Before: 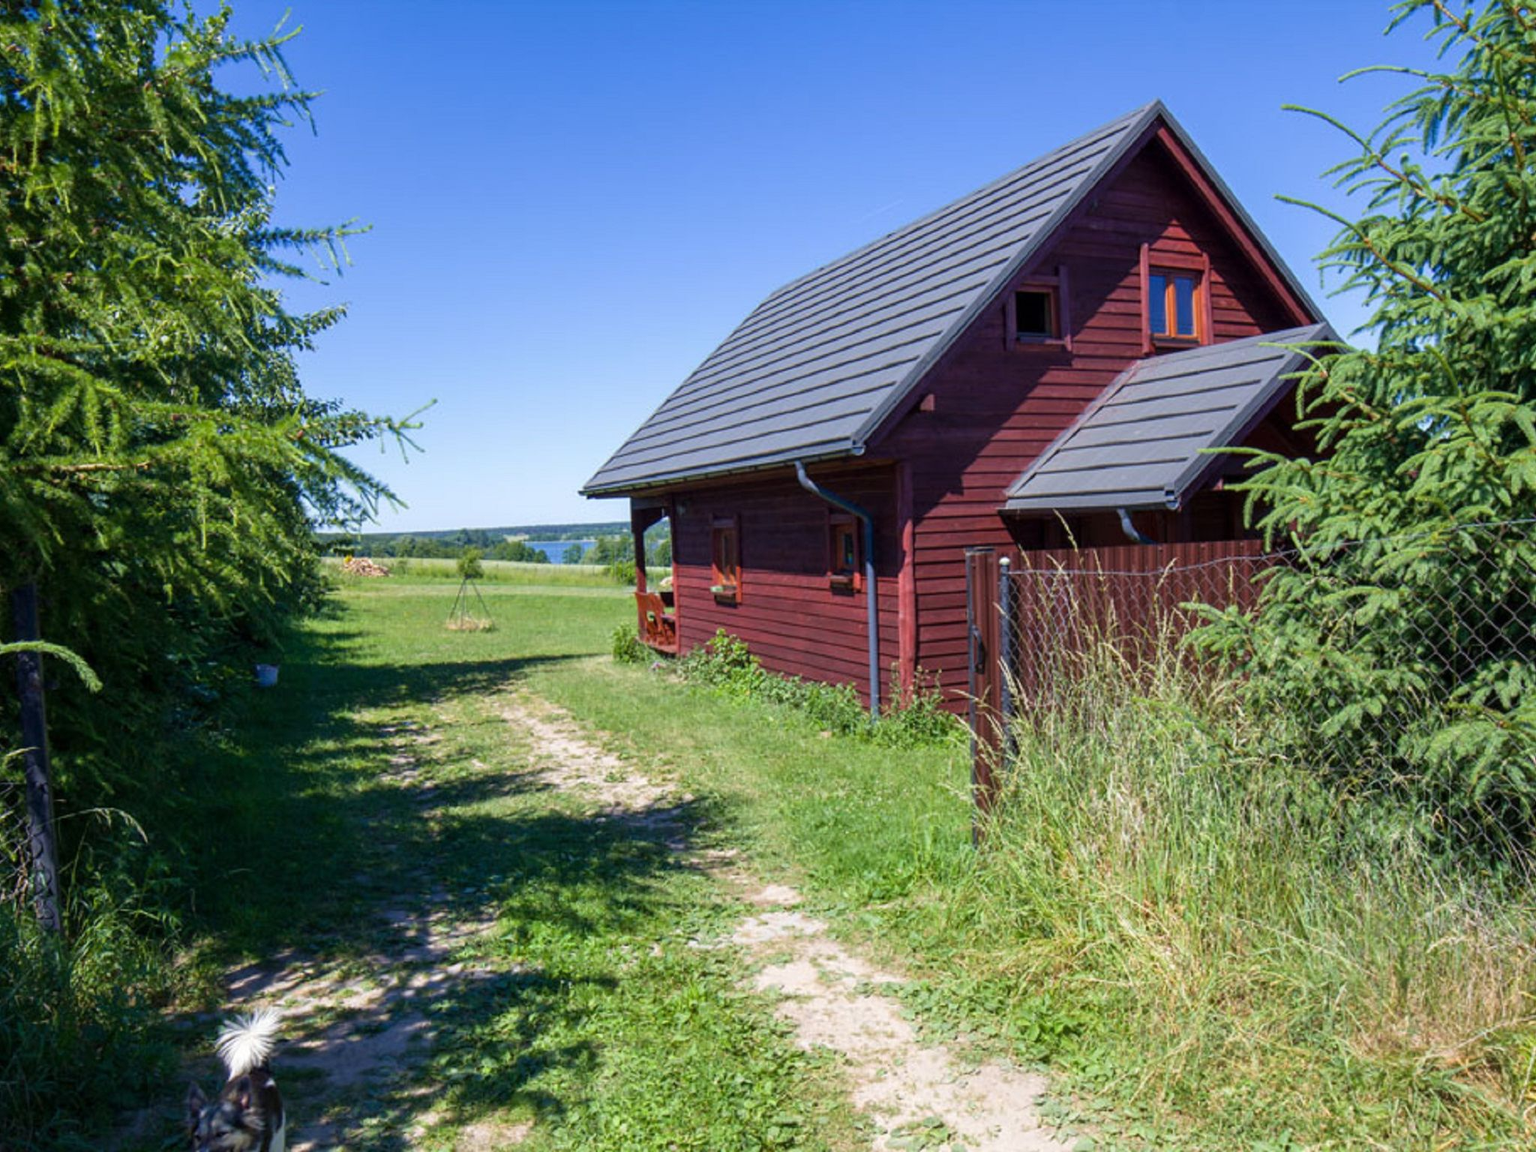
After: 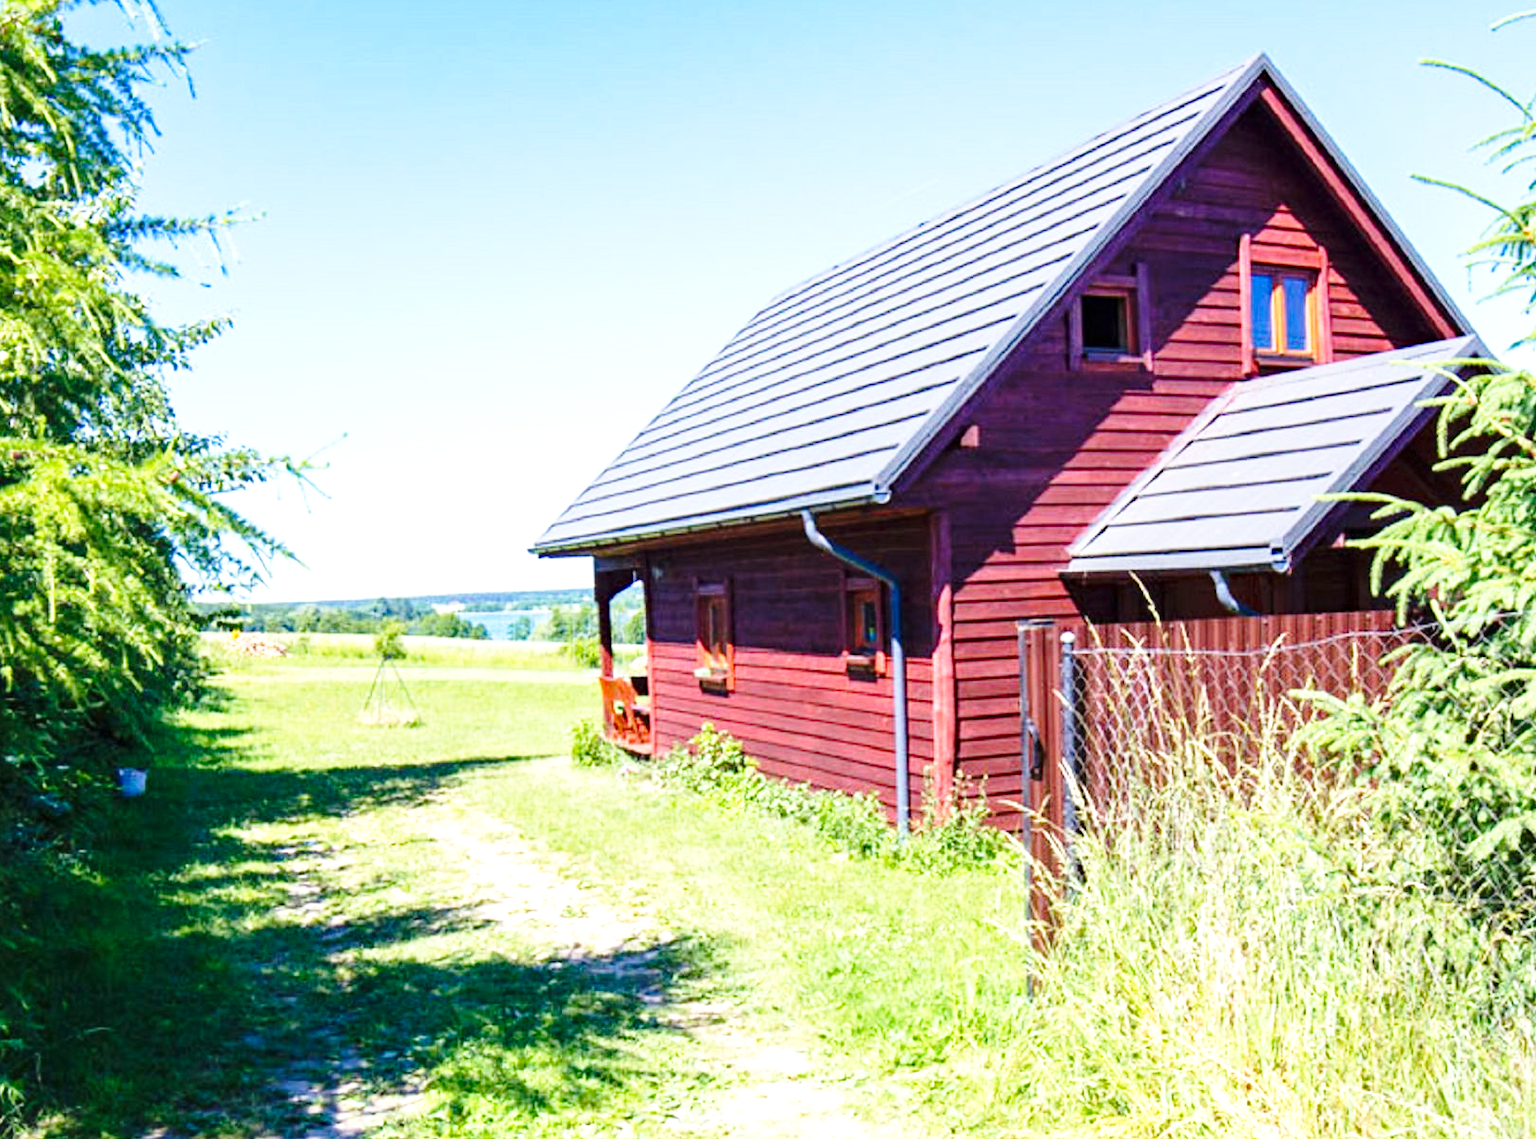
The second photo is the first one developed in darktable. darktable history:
base curve: curves: ch0 [(0, 0) (0.028, 0.03) (0.121, 0.232) (0.46, 0.748) (0.859, 0.968) (1, 1)], preserve colors none
crop and rotate: left 10.637%, top 5.142%, right 10.501%, bottom 16.835%
haze removal: compatibility mode true, adaptive false
exposure: black level correction 0, exposure 1.124 EV, compensate exposure bias true, compensate highlight preservation false
